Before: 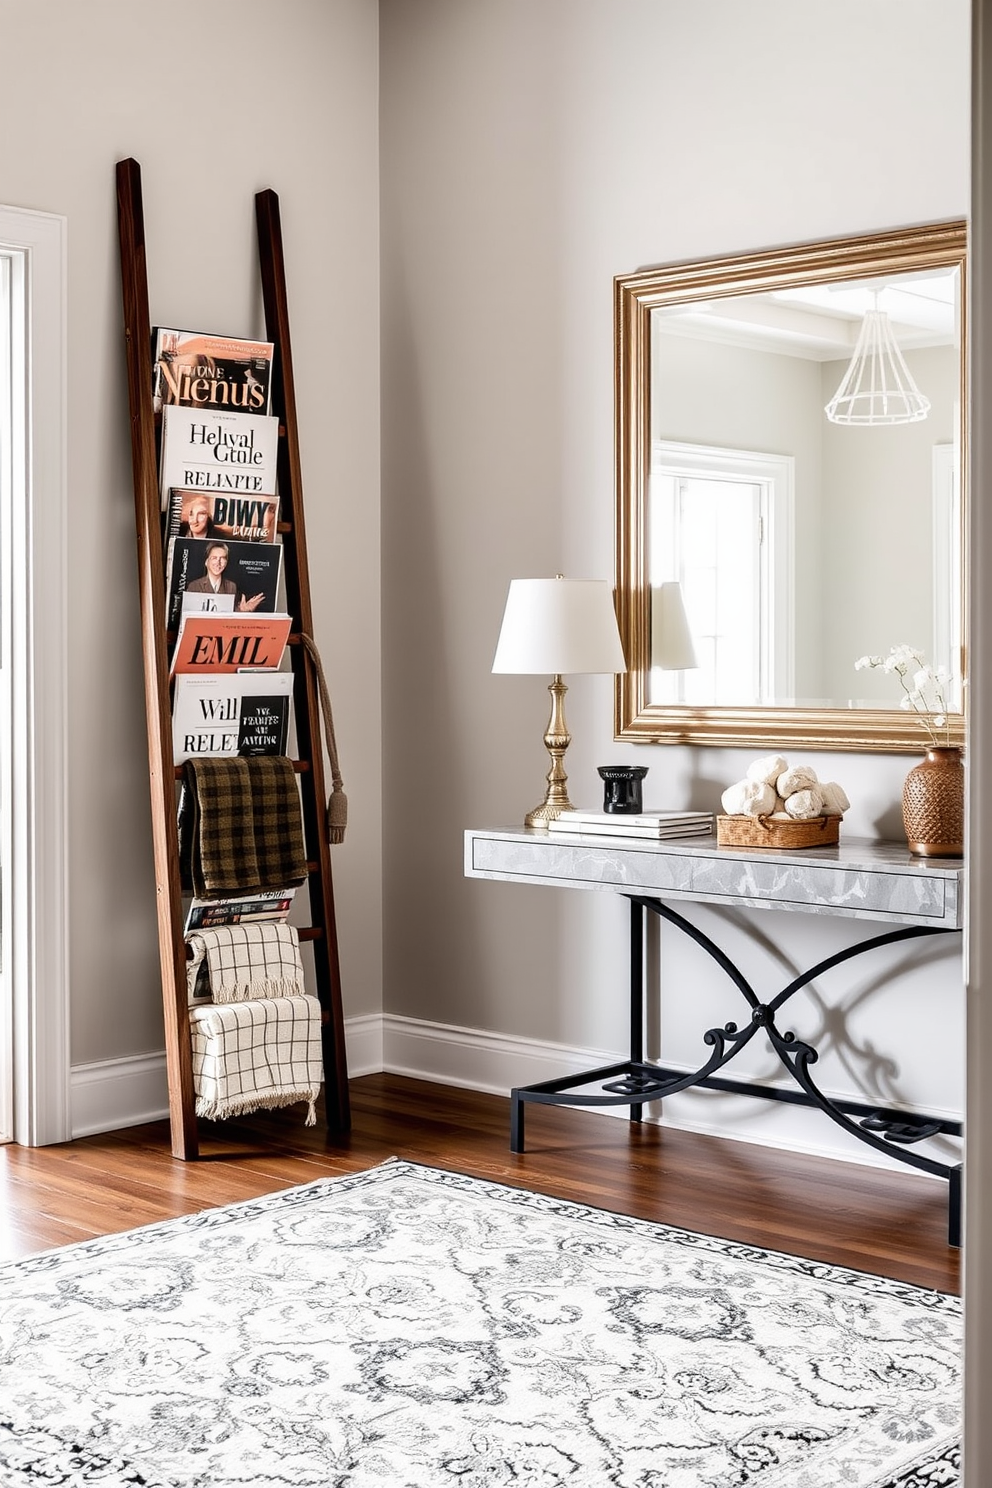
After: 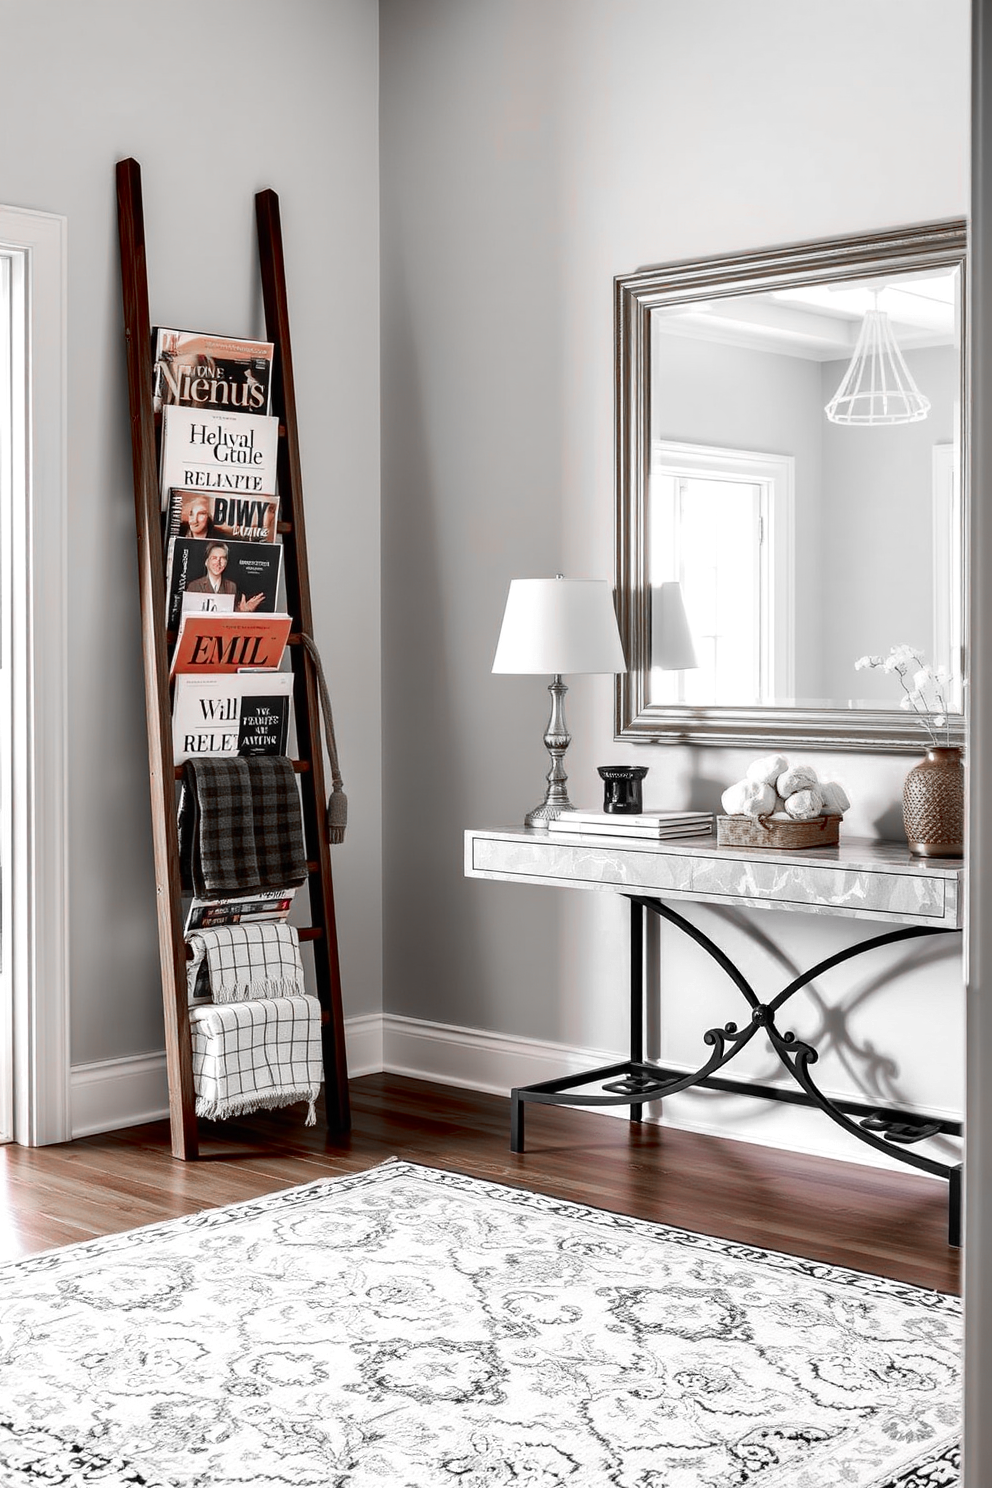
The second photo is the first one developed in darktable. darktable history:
levels: levels [0, 0.492, 0.984]
color zones: curves: ch0 [(0, 0.352) (0.143, 0.407) (0.286, 0.386) (0.429, 0.431) (0.571, 0.829) (0.714, 0.853) (0.857, 0.833) (1, 0.352)]; ch1 [(0, 0.604) (0.072, 0.726) (0.096, 0.608) (0.205, 0.007) (0.571, -0.006) (0.839, -0.013) (0.857, -0.012) (1, 0.604)]
